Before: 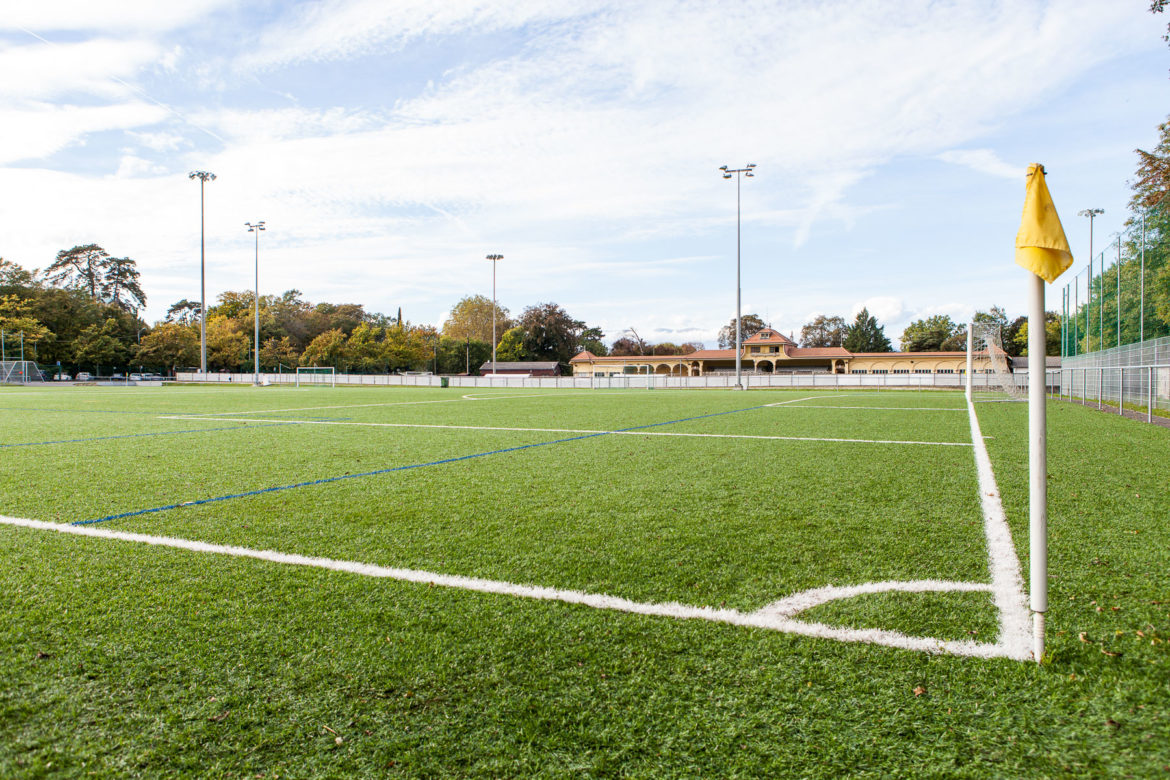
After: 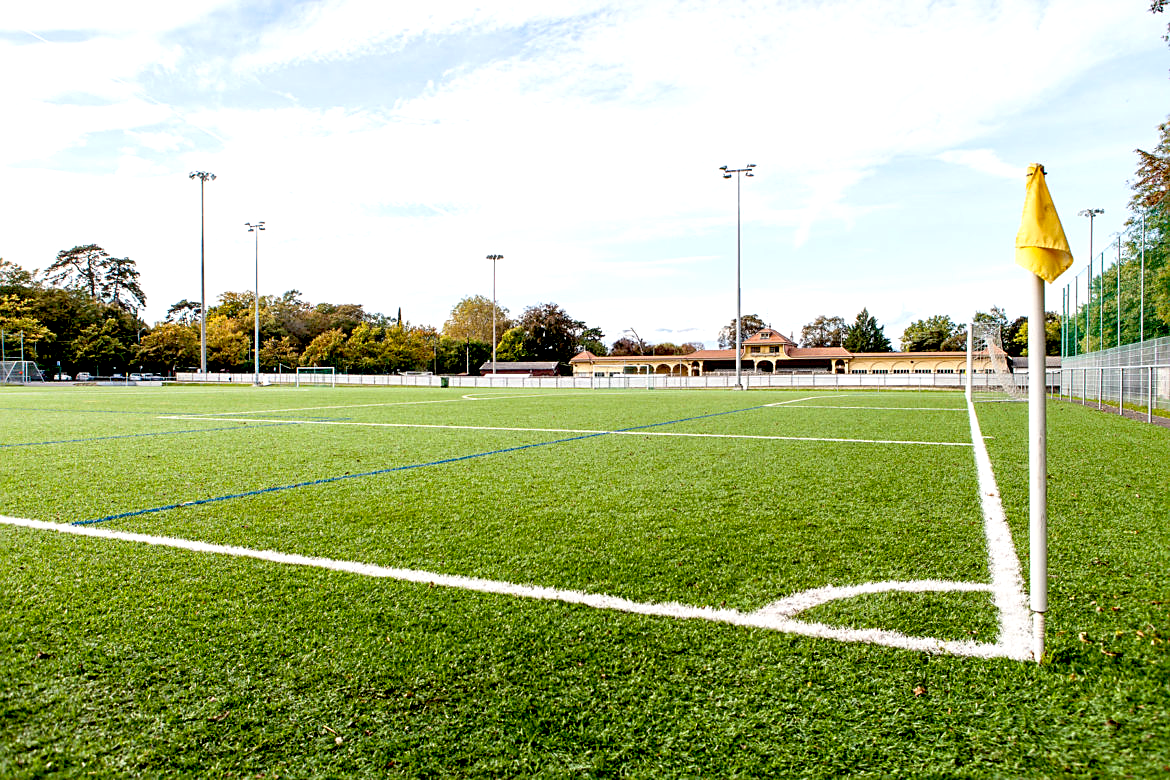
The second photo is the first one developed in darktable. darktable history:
exposure: black level correction 0.031, exposure 0.304 EV, compensate highlight preservation false
sharpen: on, module defaults
